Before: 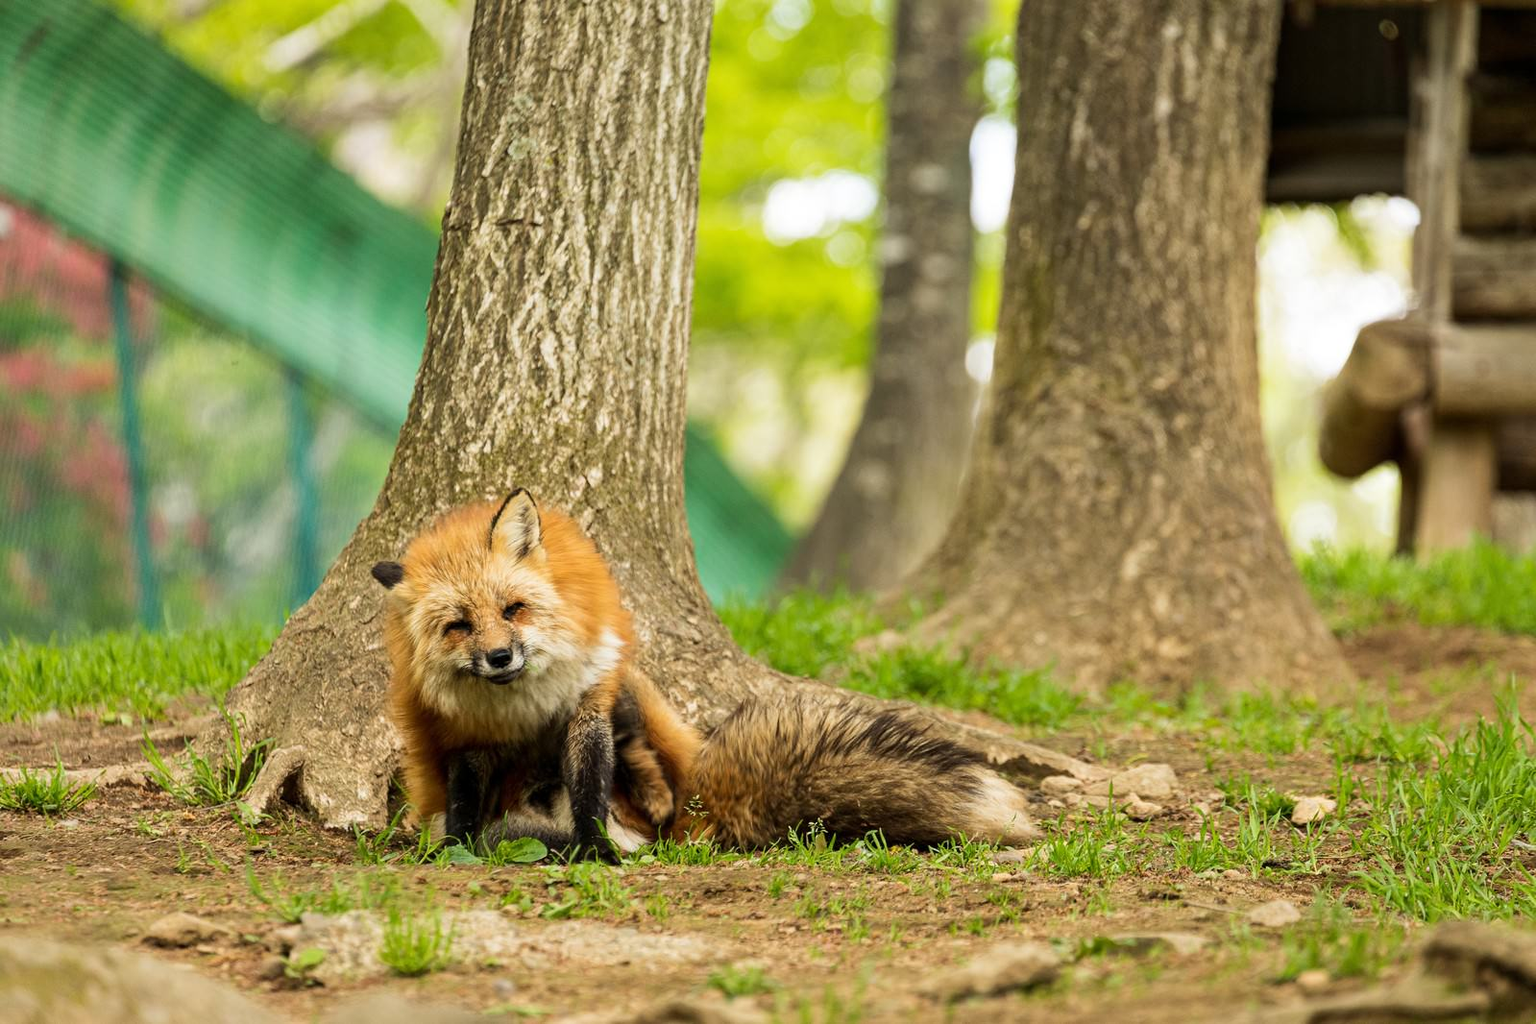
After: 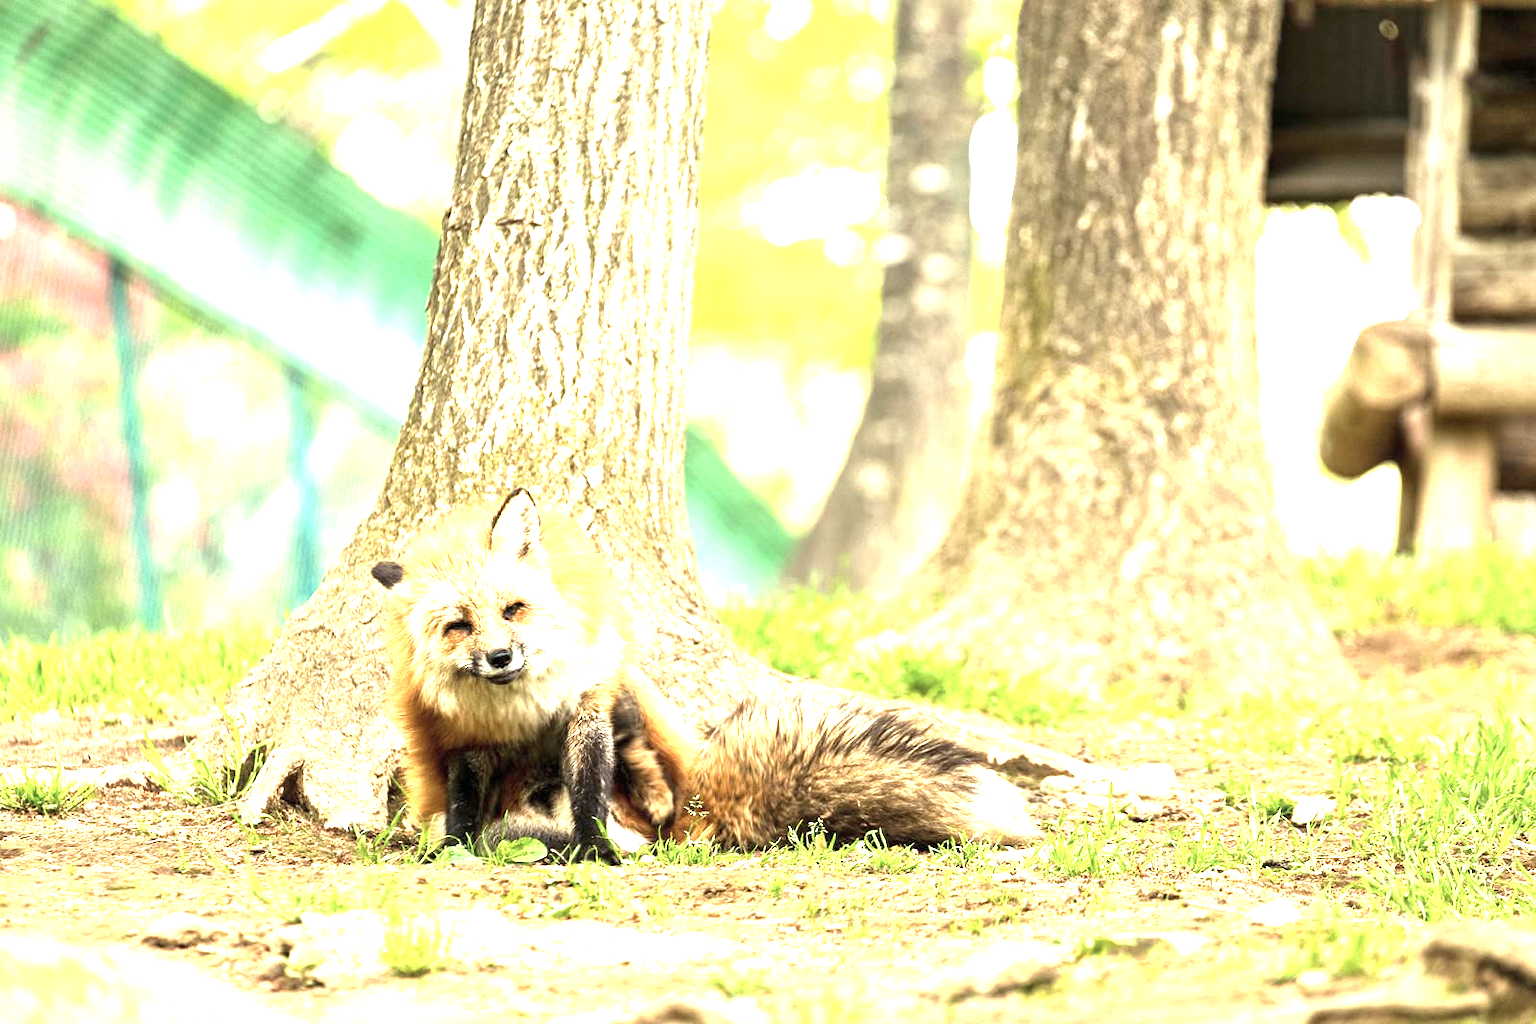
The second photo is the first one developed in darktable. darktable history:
color correction: highlights b* -0.007, saturation 0.784
exposure: black level correction 0, exposure 2.104 EV, compensate highlight preservation false
local contrast: mode bilateral grid, contrast 16, coarseness 35, detail 103%, midtone range 0.2
tone equalizer: on, module defaults
